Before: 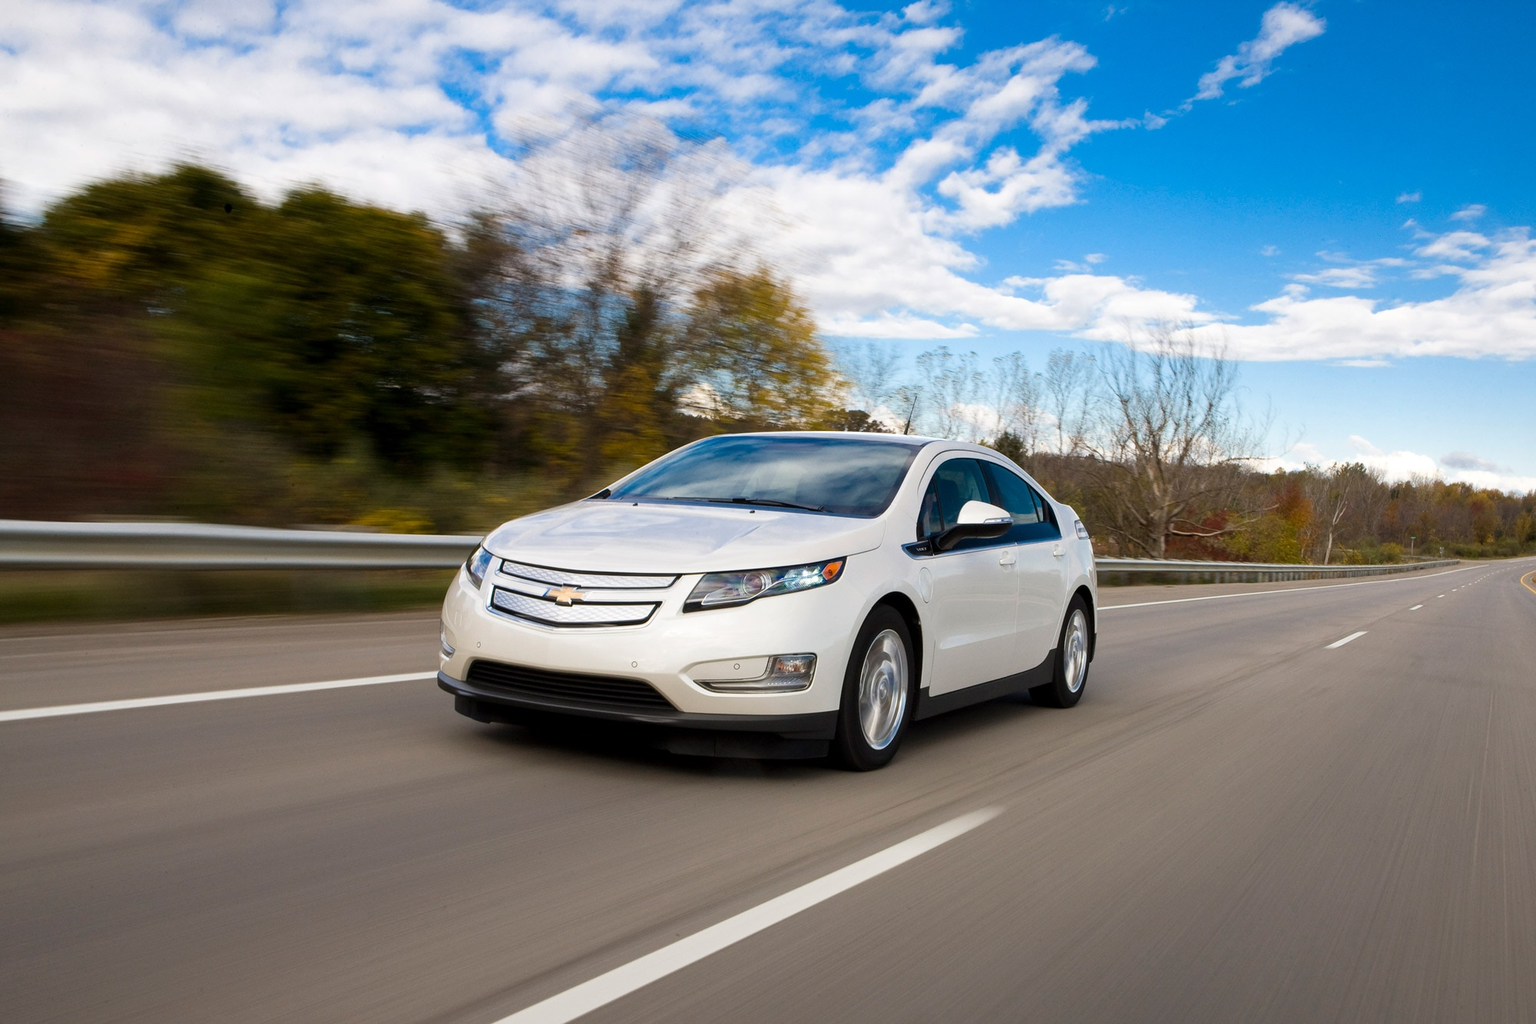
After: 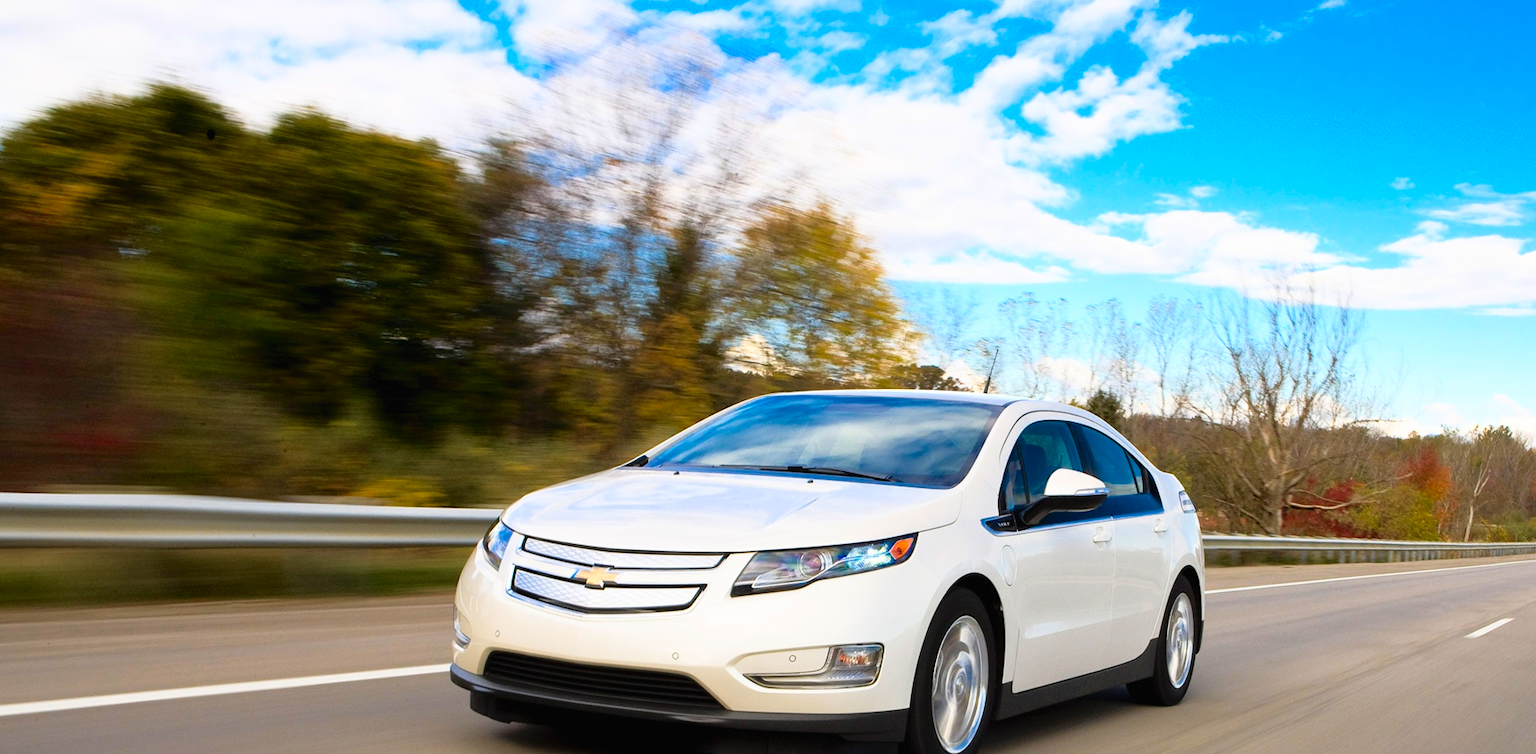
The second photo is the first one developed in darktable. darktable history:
contrast brightness saturation: brightness 0.087, saturation 0.19
crop: left 2.882%, top 8.886%, right 9.624%, bottom 26.621%
tone curve: curves: ch0 [(0, 0.01) (0.037, 0.032) (0.131, 0.108) (0.275, 0.286) (0.483, 0.517) (0.61, 0.661) (0.697, 0.768) (0.797, 0.876) (0.888, 0.952) (0.997, 0.995)]; ch1 [(0, 0) (0.312, 0.262) (0.425, 0.402) (0.5, 0.5) (0.527, 0.532) (0.556, 0.585) (0.683, 0.706) (0.746, 0.77) (1, 1)]; ch2 [(0, 0) (0.223, 0.185) (0.333, 0.284) (0.432, 0.4) (0.502, 0.502) (0.525, 0.527) (0.545, 0.564) (0.587, 0.613) (0.636, 0.654) (0.711, 0.729) (0.845, 0.855) (0.998, 0.977)], color space Lab, independent channels, preserve colors none
